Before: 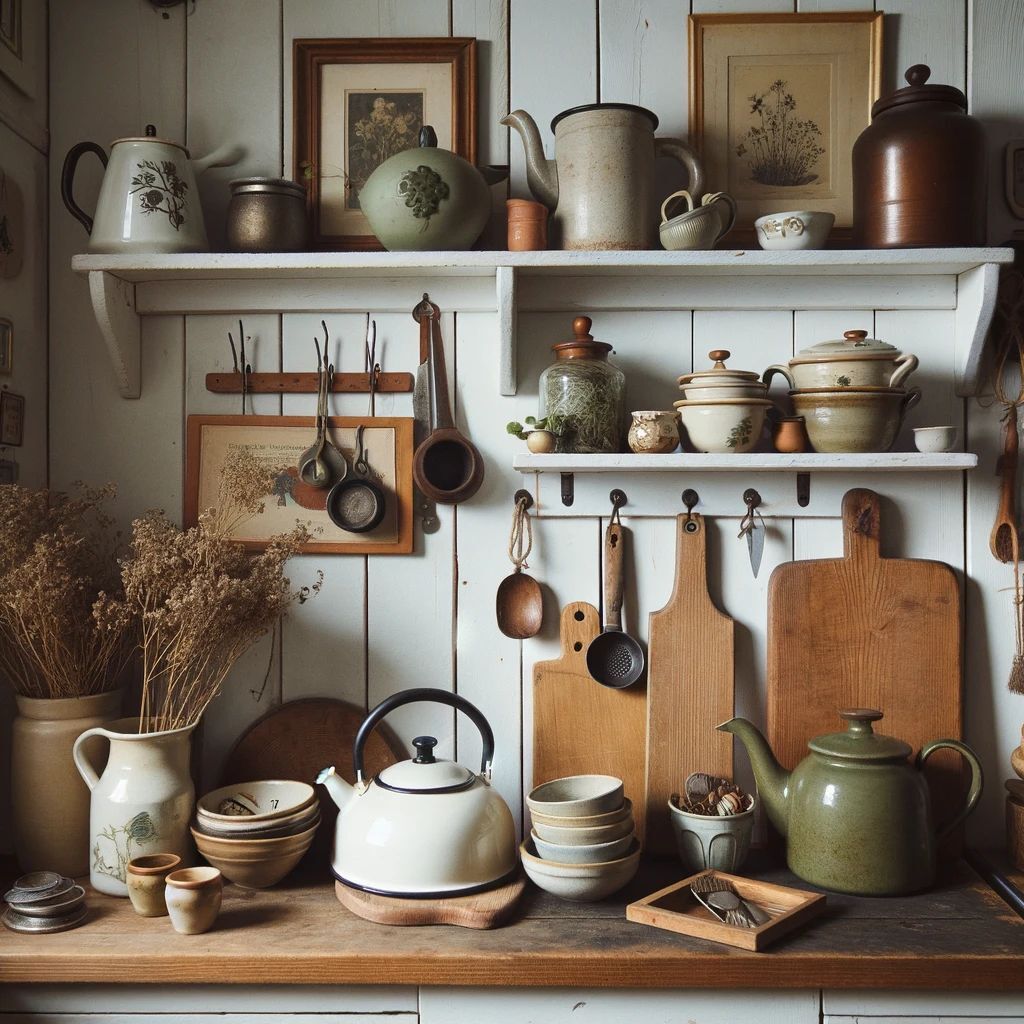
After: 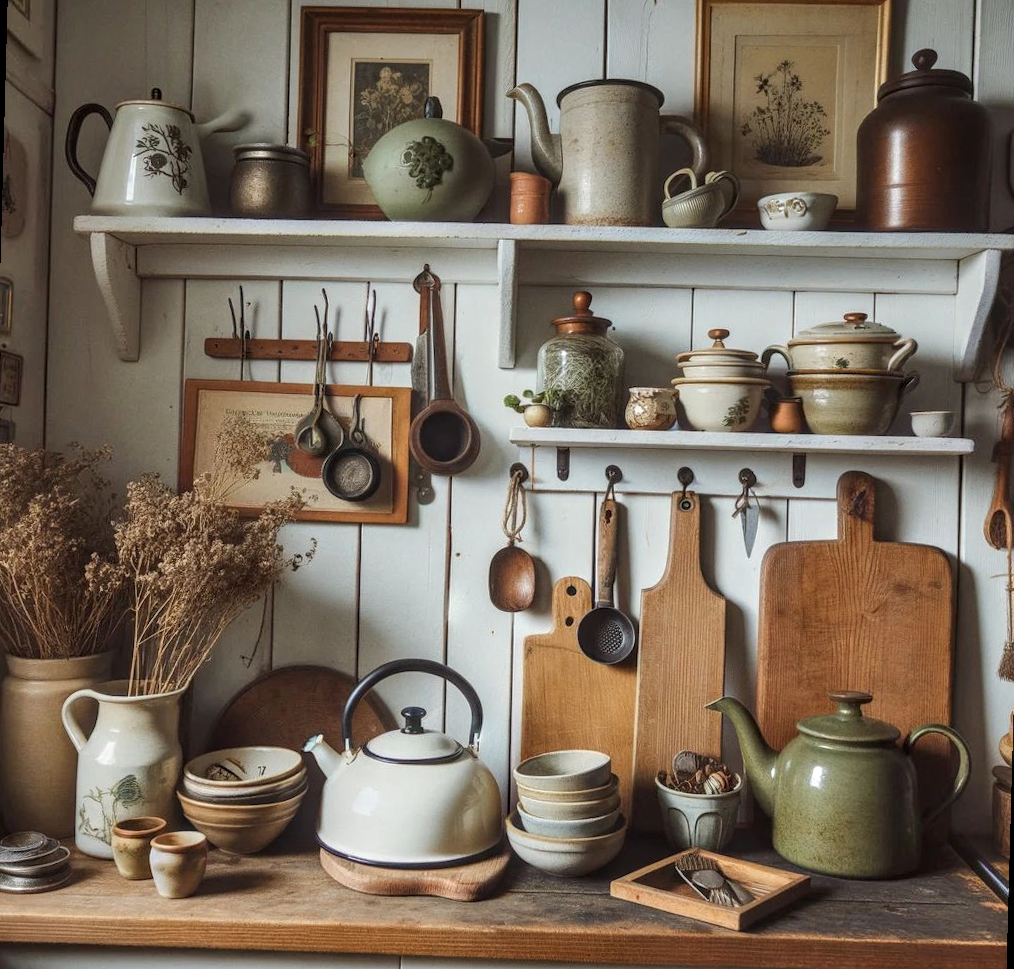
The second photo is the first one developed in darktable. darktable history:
local contrast: highlights 0%, shadows 0%, detail 133%
rotate and perspective: rotation 1.57°, crop left 0.018, crop right 0.982, crop top 0.039, crop bottom 0.961
shadows and highlights: low approximation 0.01, soften with gaussian
